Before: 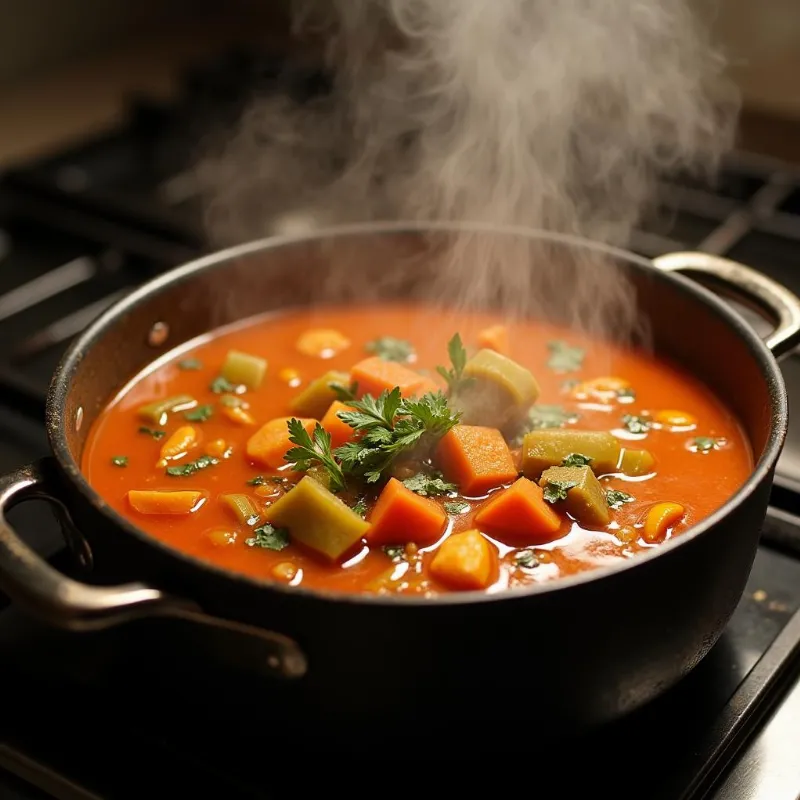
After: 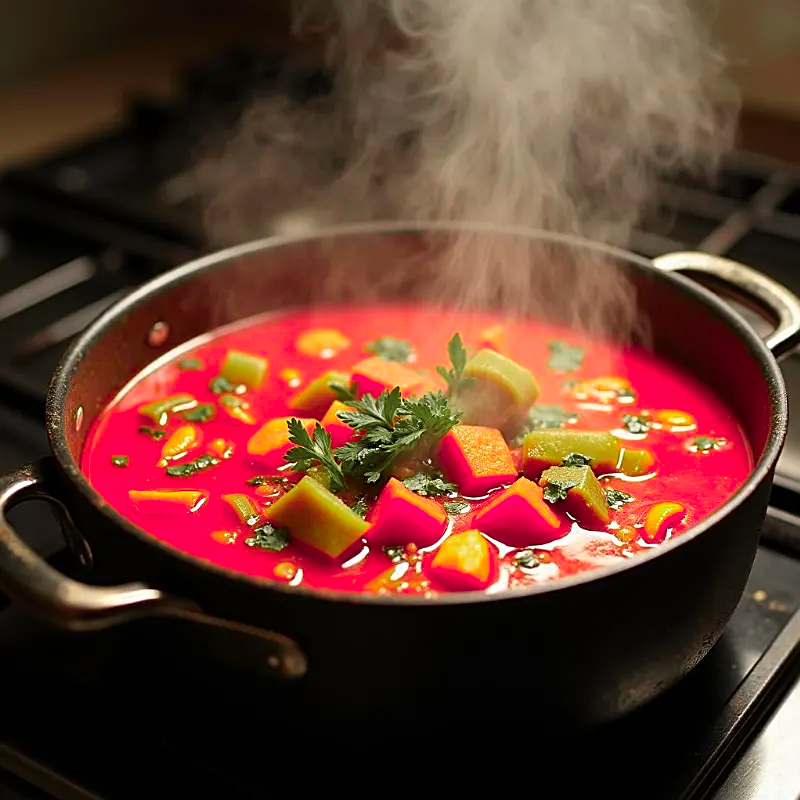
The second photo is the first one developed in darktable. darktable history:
sharpen: on, module defaults
local contrast: mode bilateral grid, contrast 14, coarseness 35, detail 103%, midtone range 0.2
color zones: curves: ch0 [(0, 0.533) (0.126, 0.533) (0.234, 0.533) (0.368, 0.357) (0.5, 0.5) (0.625, 0.5) (0.74, 0.637) (0.875, 0.5)]; ch1 [(0.004, 0.708) (0.129, 0.662) (0.25, 0.5) (0.375, 0.331) (0.496, 0.396) (0.625, 0.649) (0.739, 0.26) (0.875, 0.5) (1, 0.478)]; ch2 [(0, 0.409) (0.132, 0.403) (0.236, 0.558) (0.379, 0.448) (0.5, 0.5) (0.625, 0.5) (0.691, 0.39) (0.875, 0.5)]
